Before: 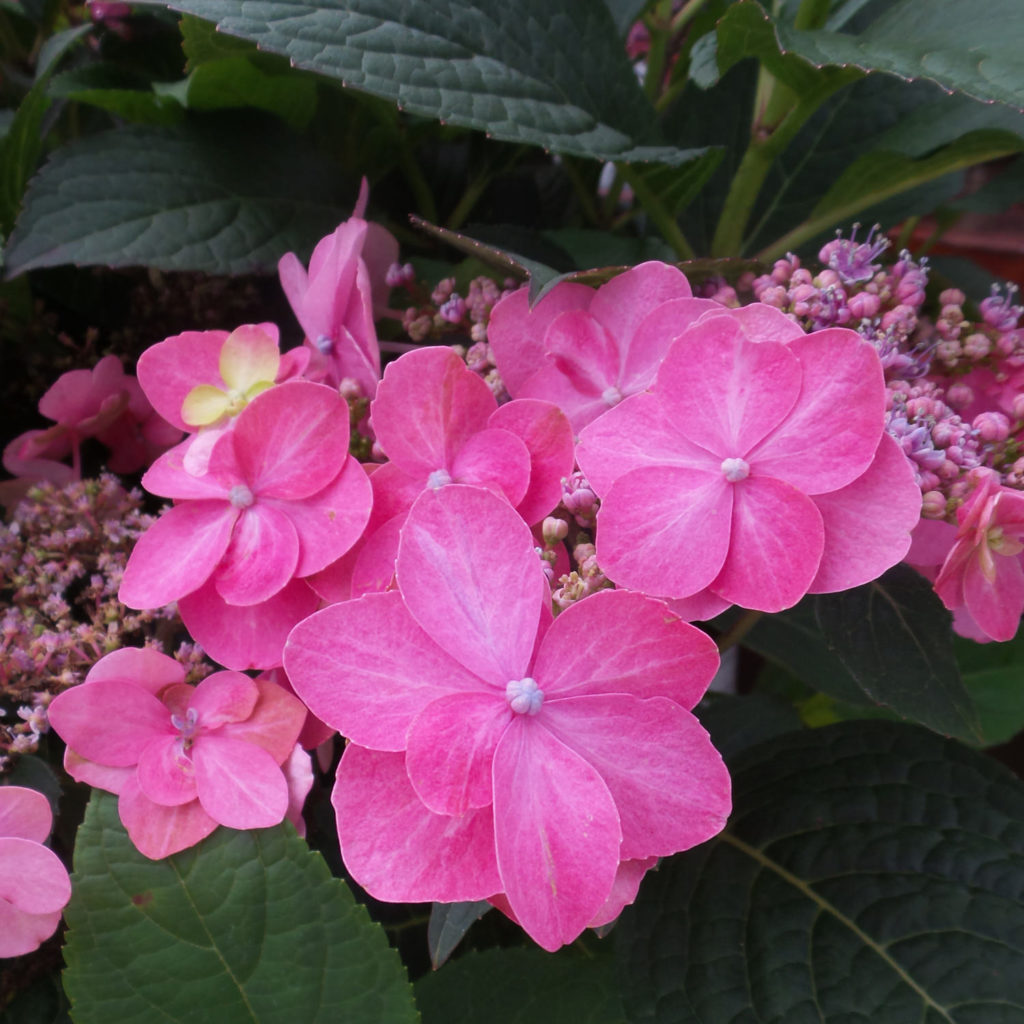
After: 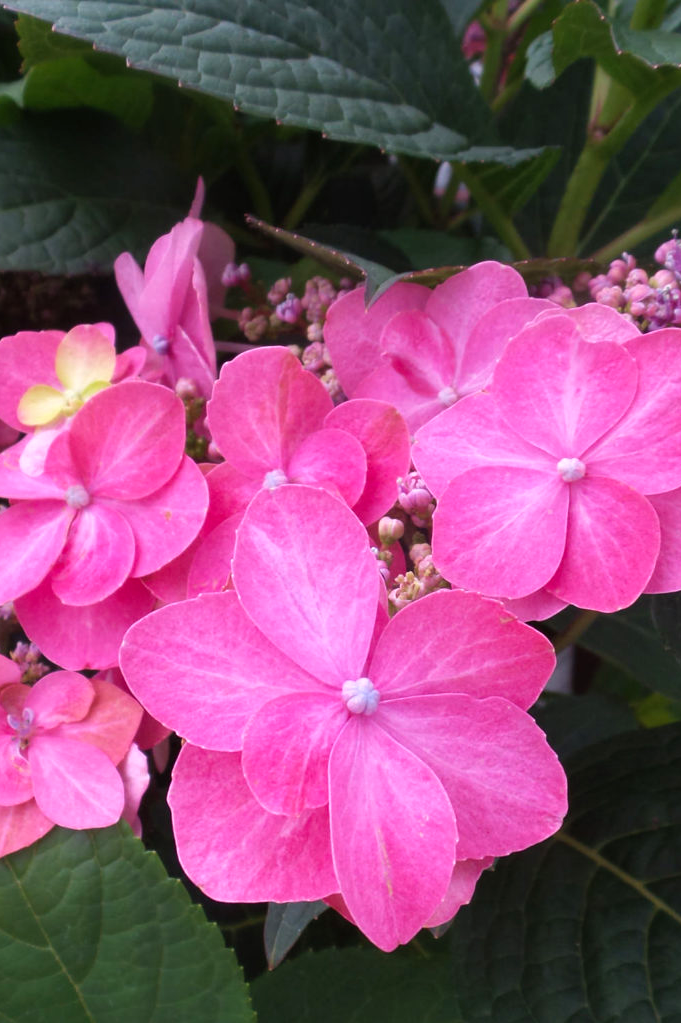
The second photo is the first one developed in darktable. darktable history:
velvia: strength 8.6%
crop and rotate: left 16.061%, right 17.403%
levels: mode automatic, levels [0, 0.48, 0.961]
